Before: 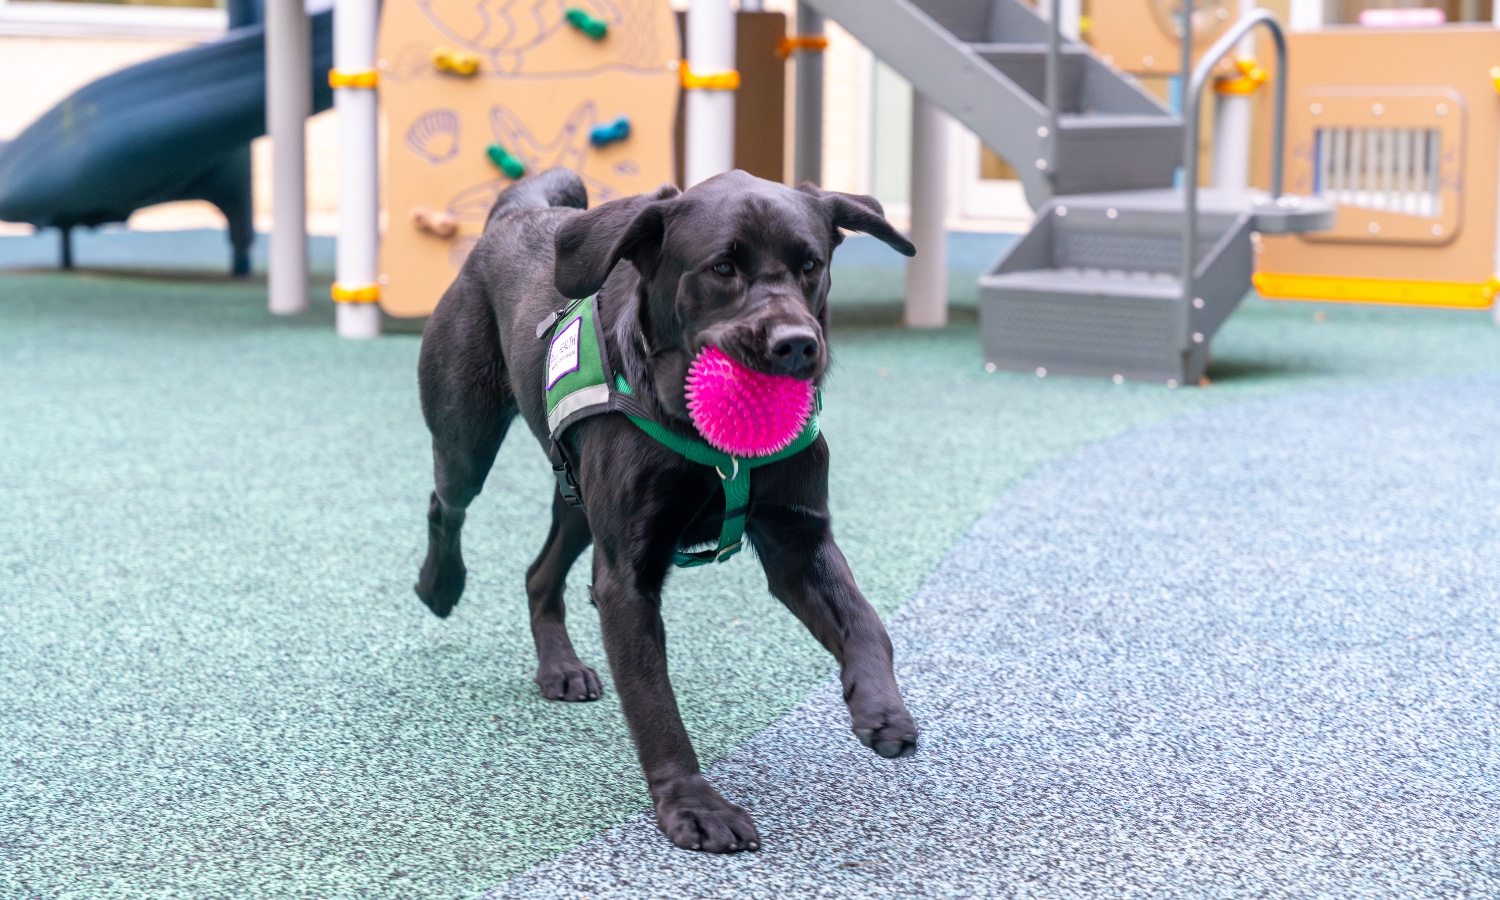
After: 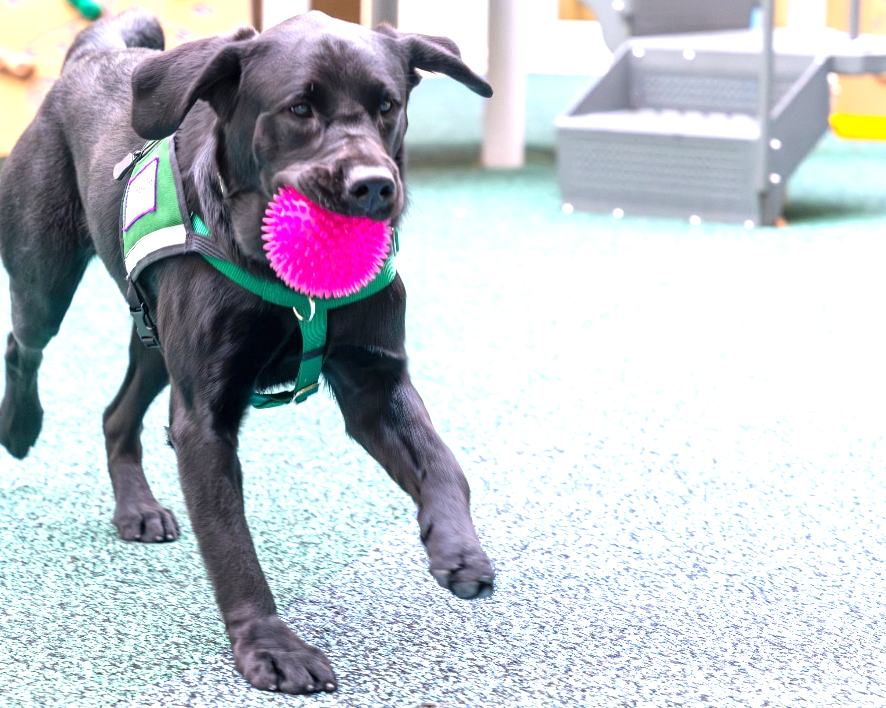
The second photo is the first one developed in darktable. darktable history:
exposure: exposure 0.999 EV, compensate highlight preservation false
crop and rotate: left 28.256%, top 17.734%, right 12.656%, bottom 3.573%
